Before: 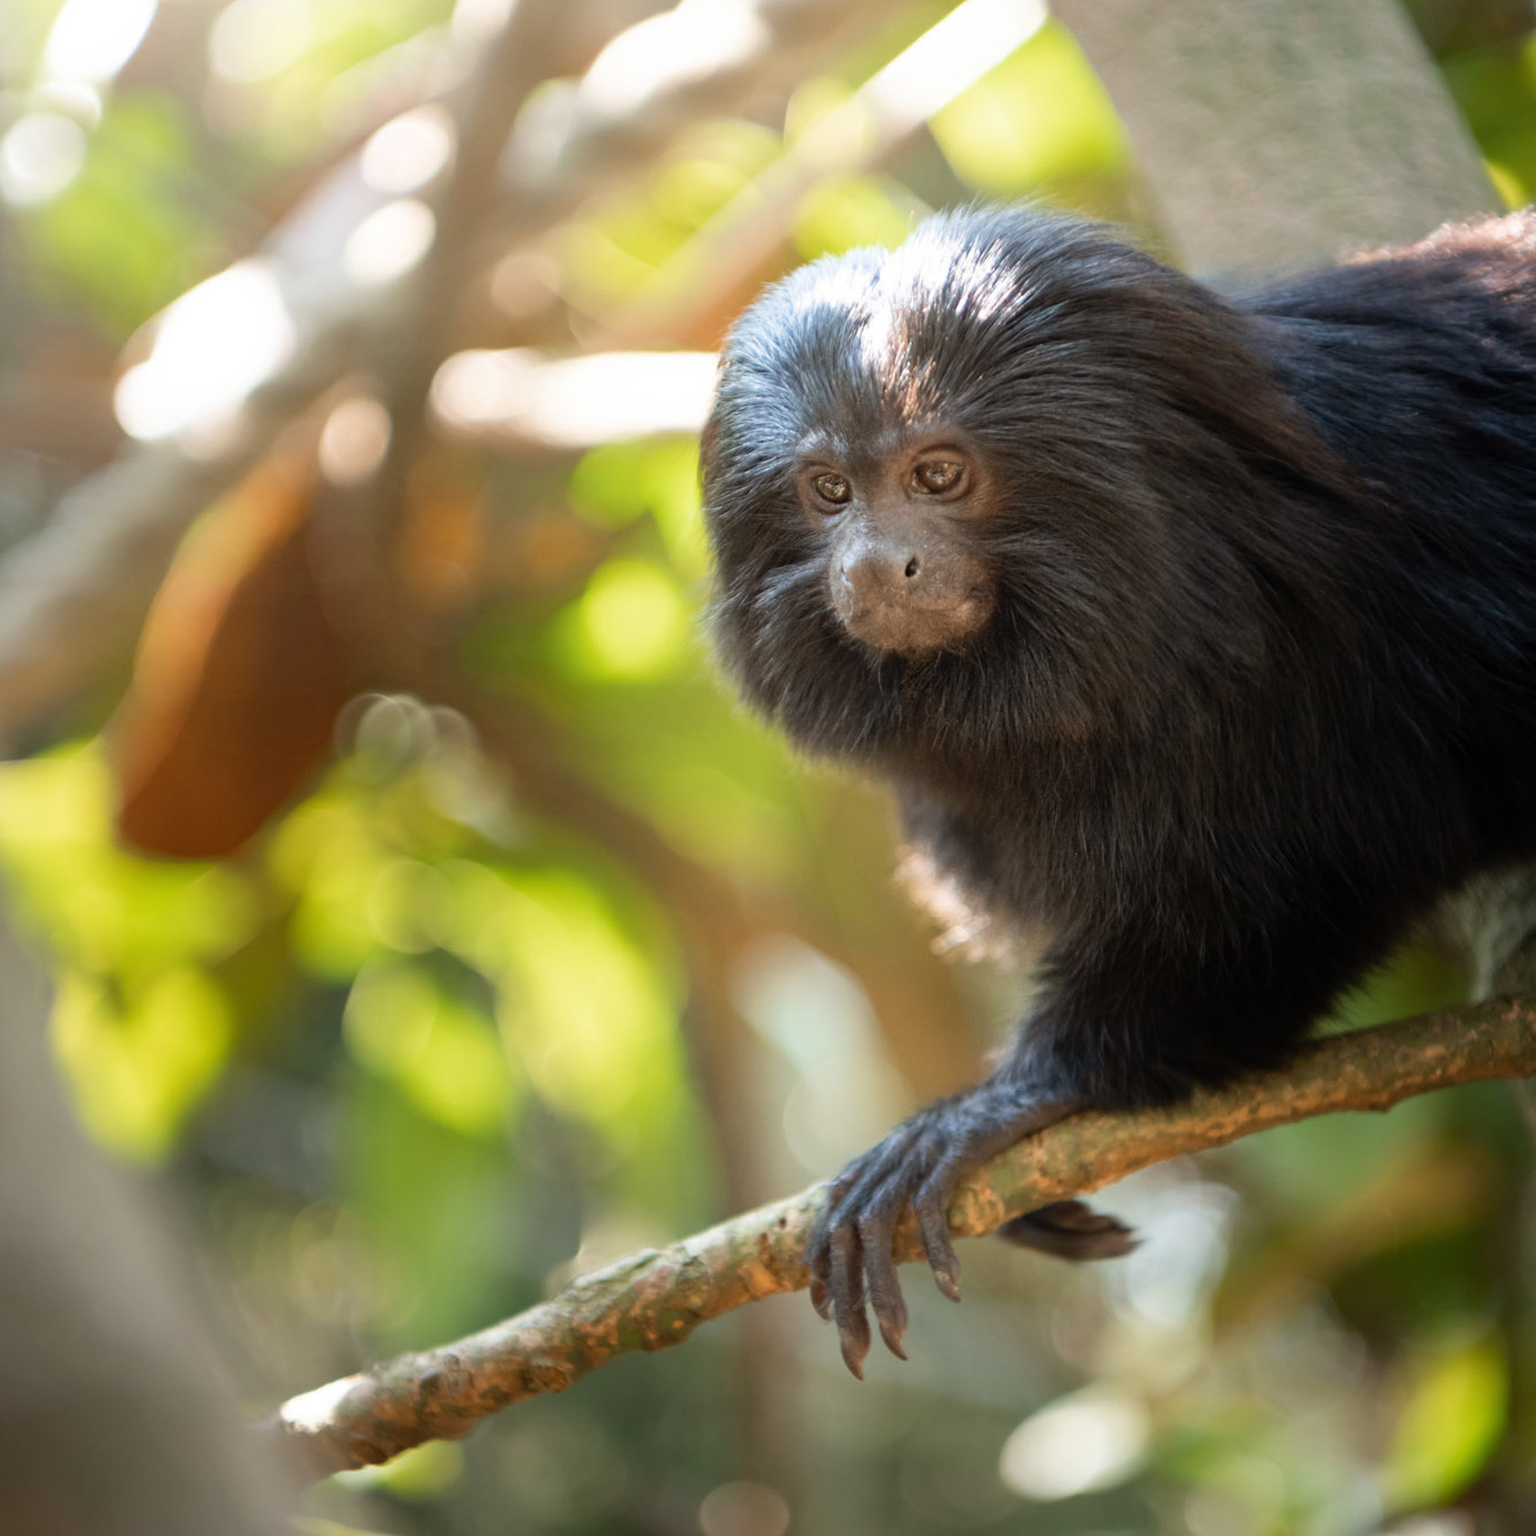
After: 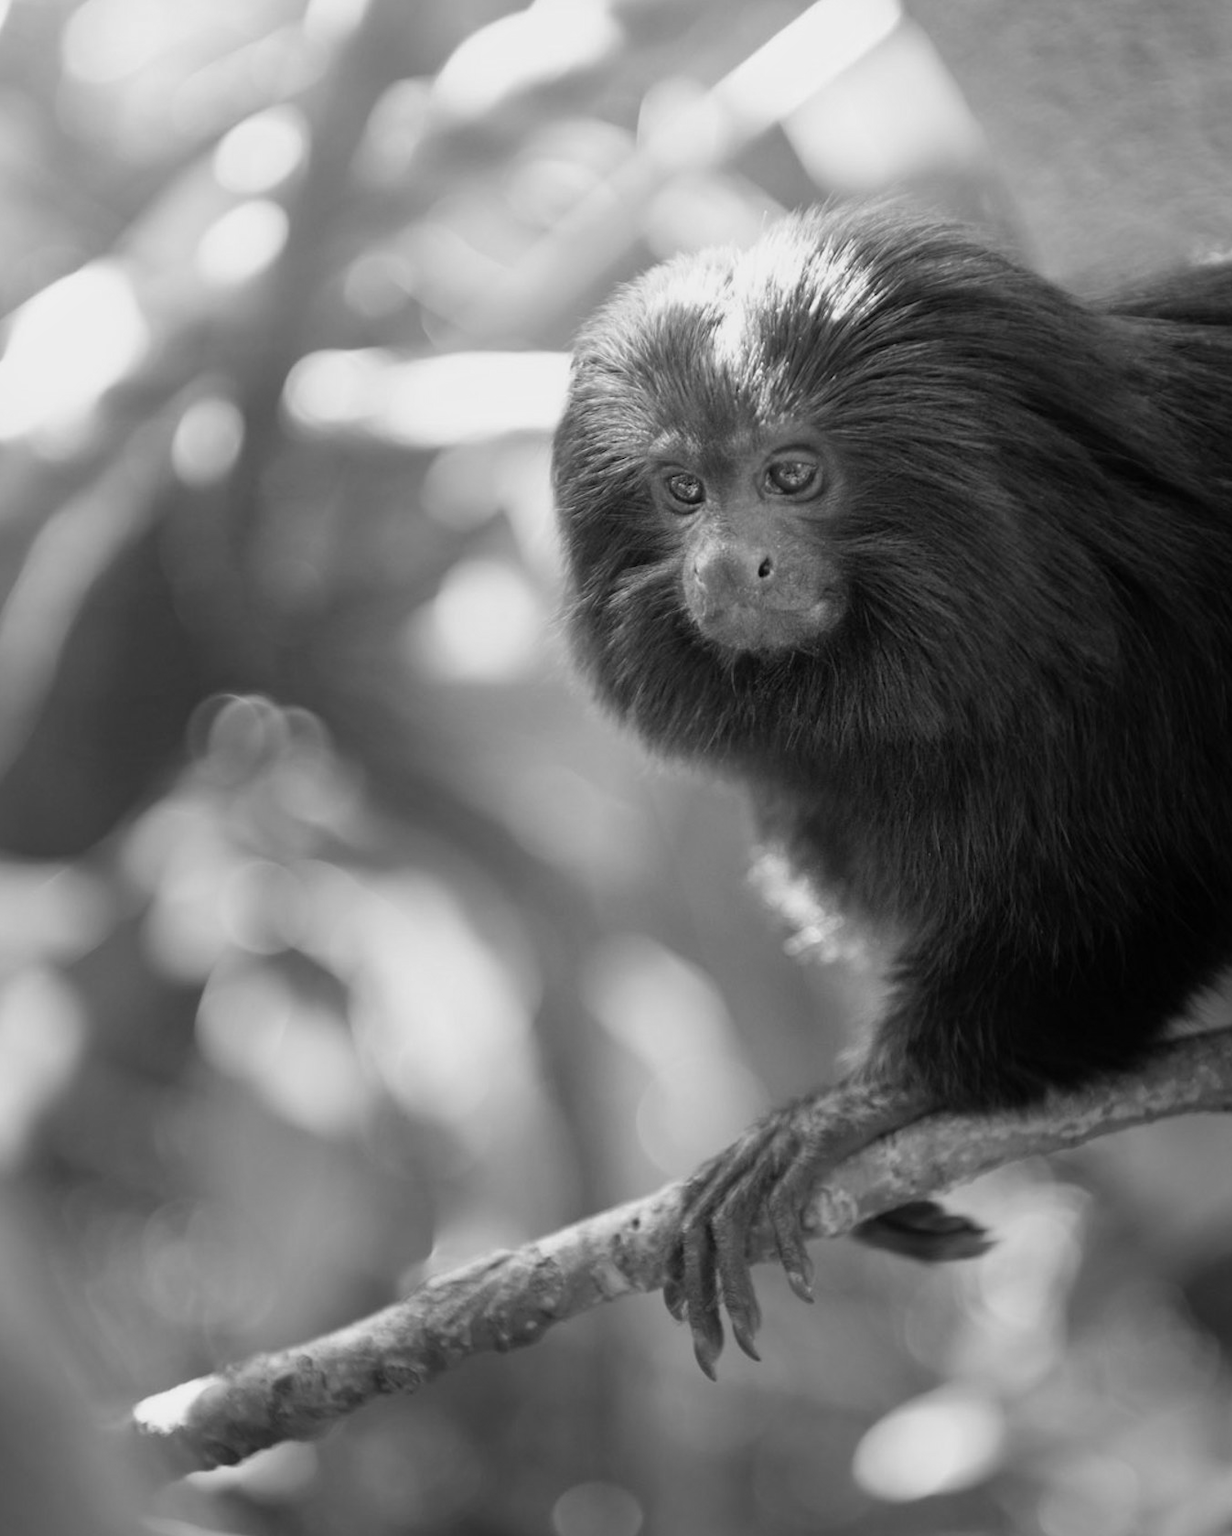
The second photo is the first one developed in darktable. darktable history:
white balance: emerald 1
monochrome: a -92.57, b 58.91
crop and rotate: left 9.597%, right 10.195%
